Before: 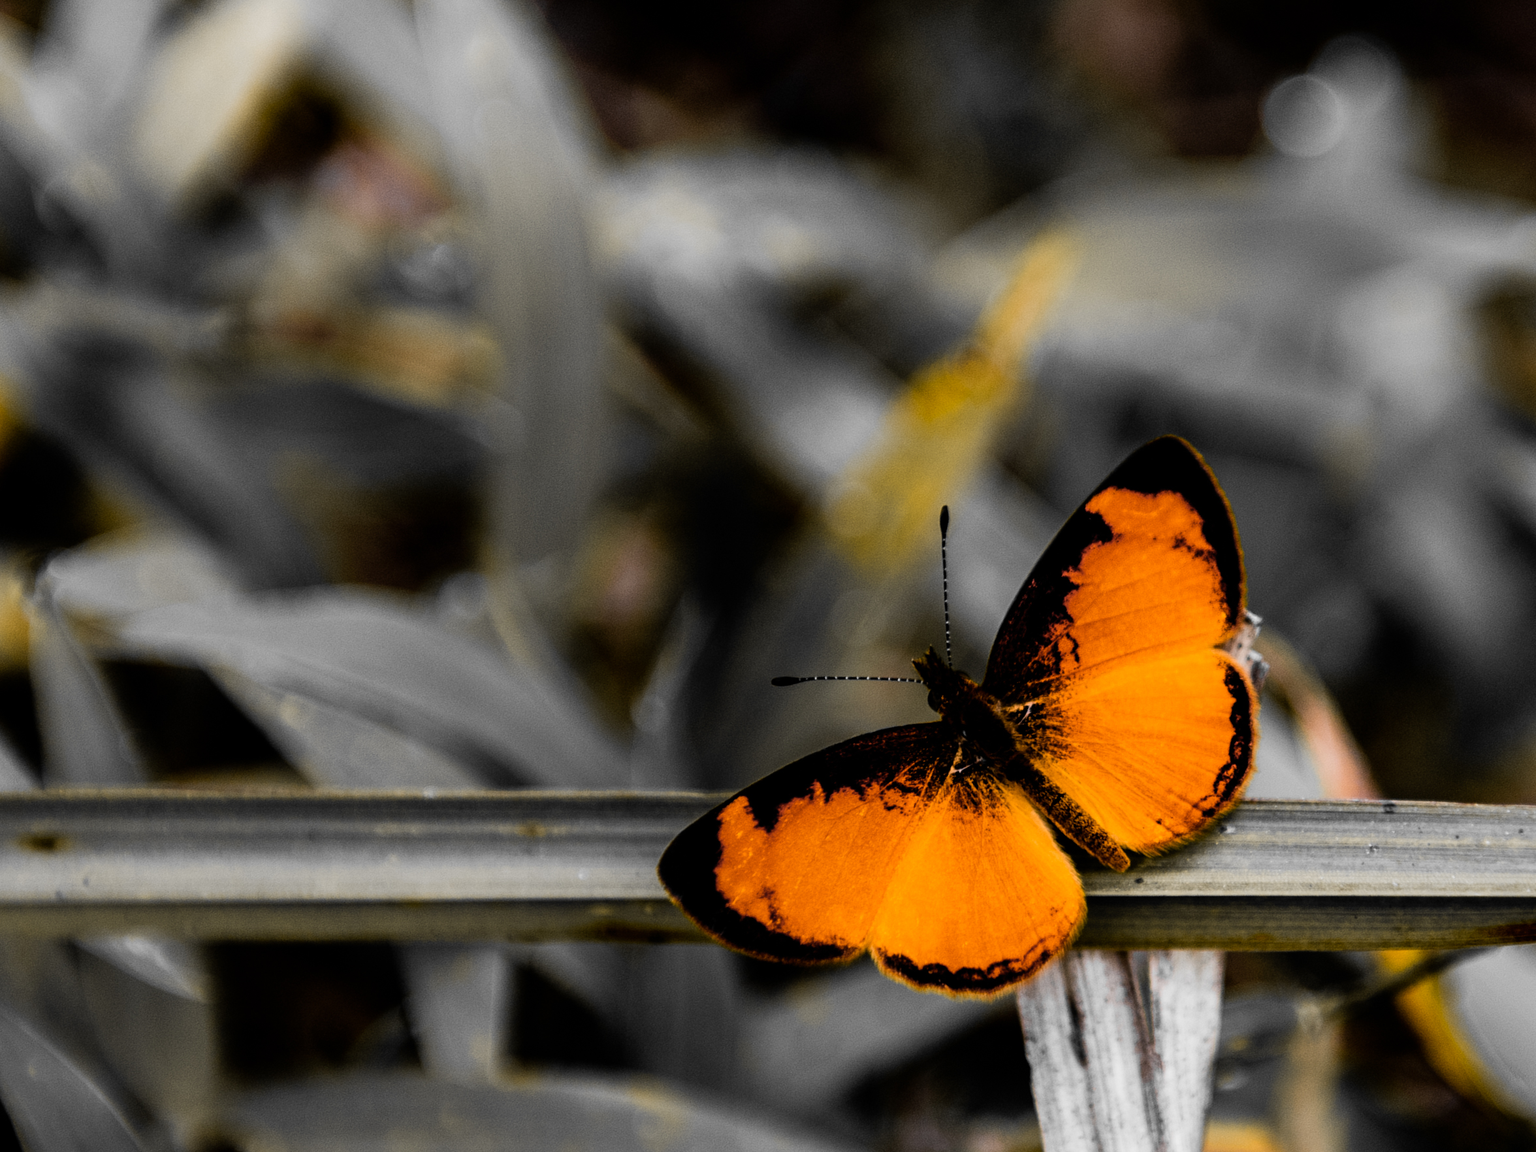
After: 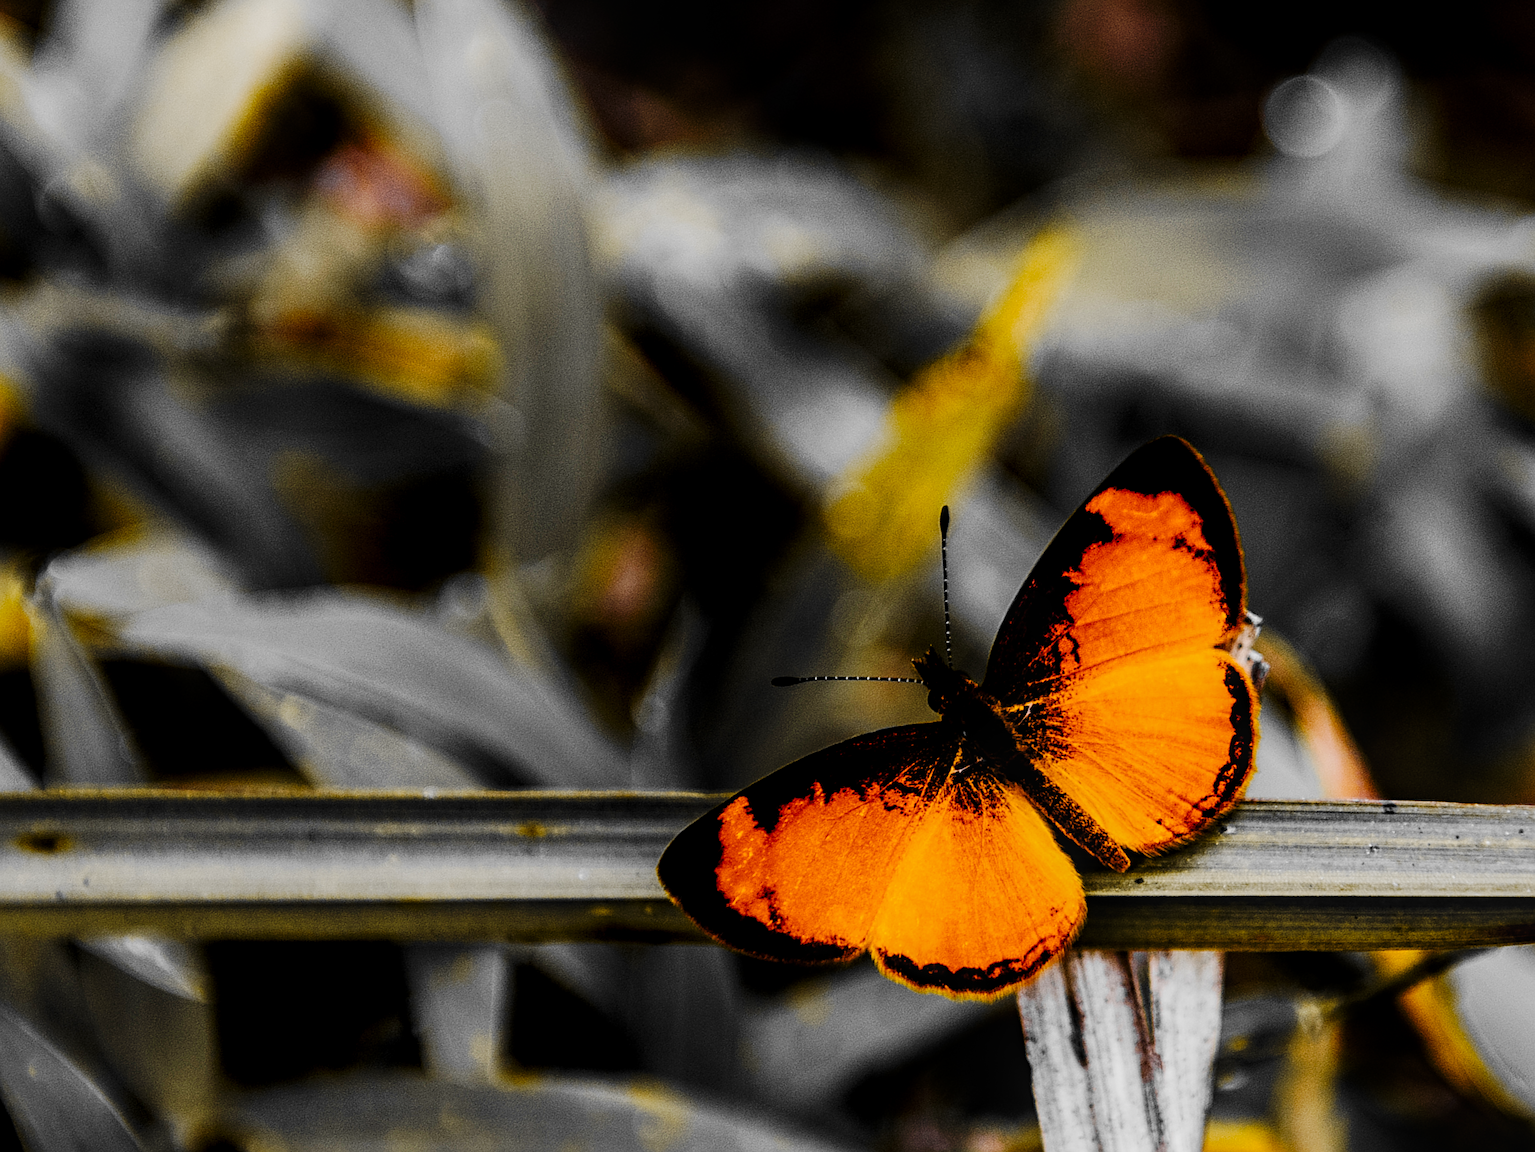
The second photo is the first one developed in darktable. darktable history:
sharpen: on, module defaults
base curve: curves: ch0 [(0, 0) (0.036, 0.025) (0.121, 0.166) (0.206, 0.329) (0.605, 0.79) (1, 1)], preserve colors none
exposure: exposure -0.494 EV, compensate highlight preservation false
color balance rgb: perceptual saturation grading › global saturation 27.571%, perceptual saturation grading › highlights -25.69%, perceptual saturation grading › shadows 25.241%, global vibrance 23.794%
local contrast: on, module defaults
